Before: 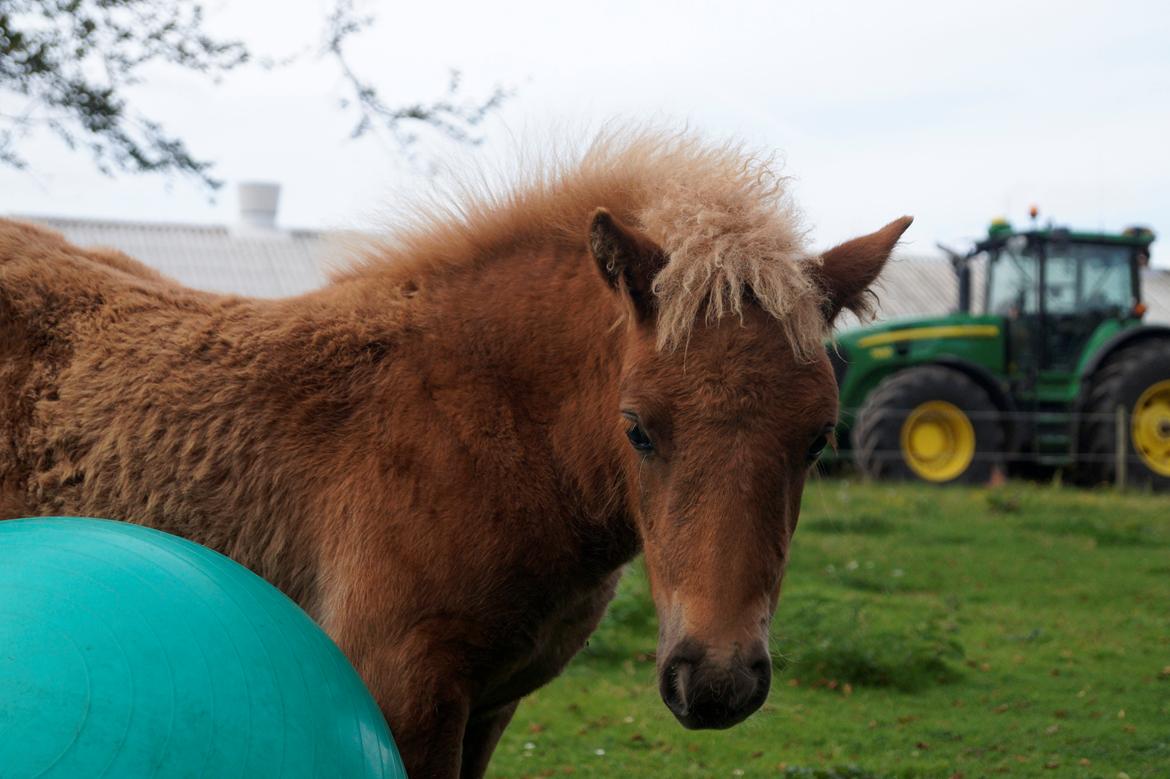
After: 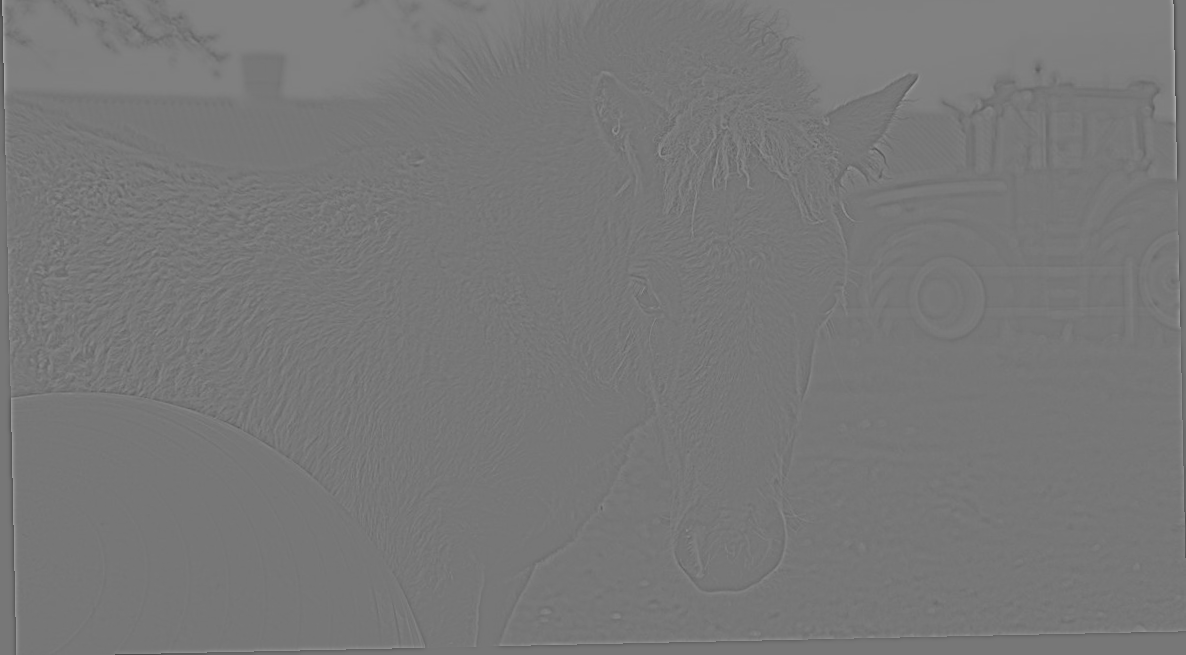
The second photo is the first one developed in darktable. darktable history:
rotate and perspective: rotation -1.24°, automatic cropping off
crop and rotate: top 18.507%
highpass: sharpness 9.84%, contrast boost 9.94%
color correction: saturation 0.8
exposure: black level correction 0, exposure 0.5 EV, compensate highlight preservation false
